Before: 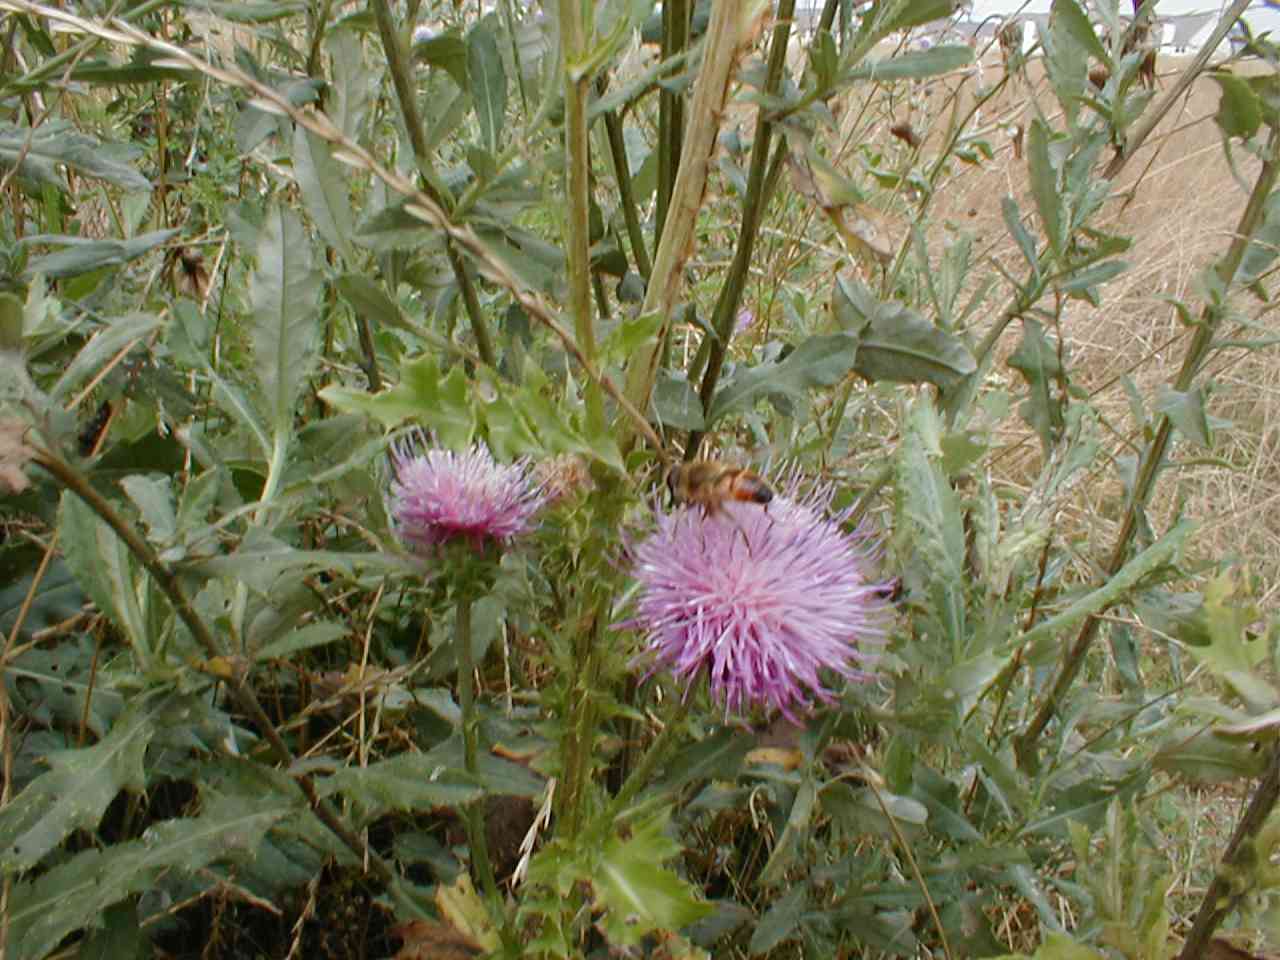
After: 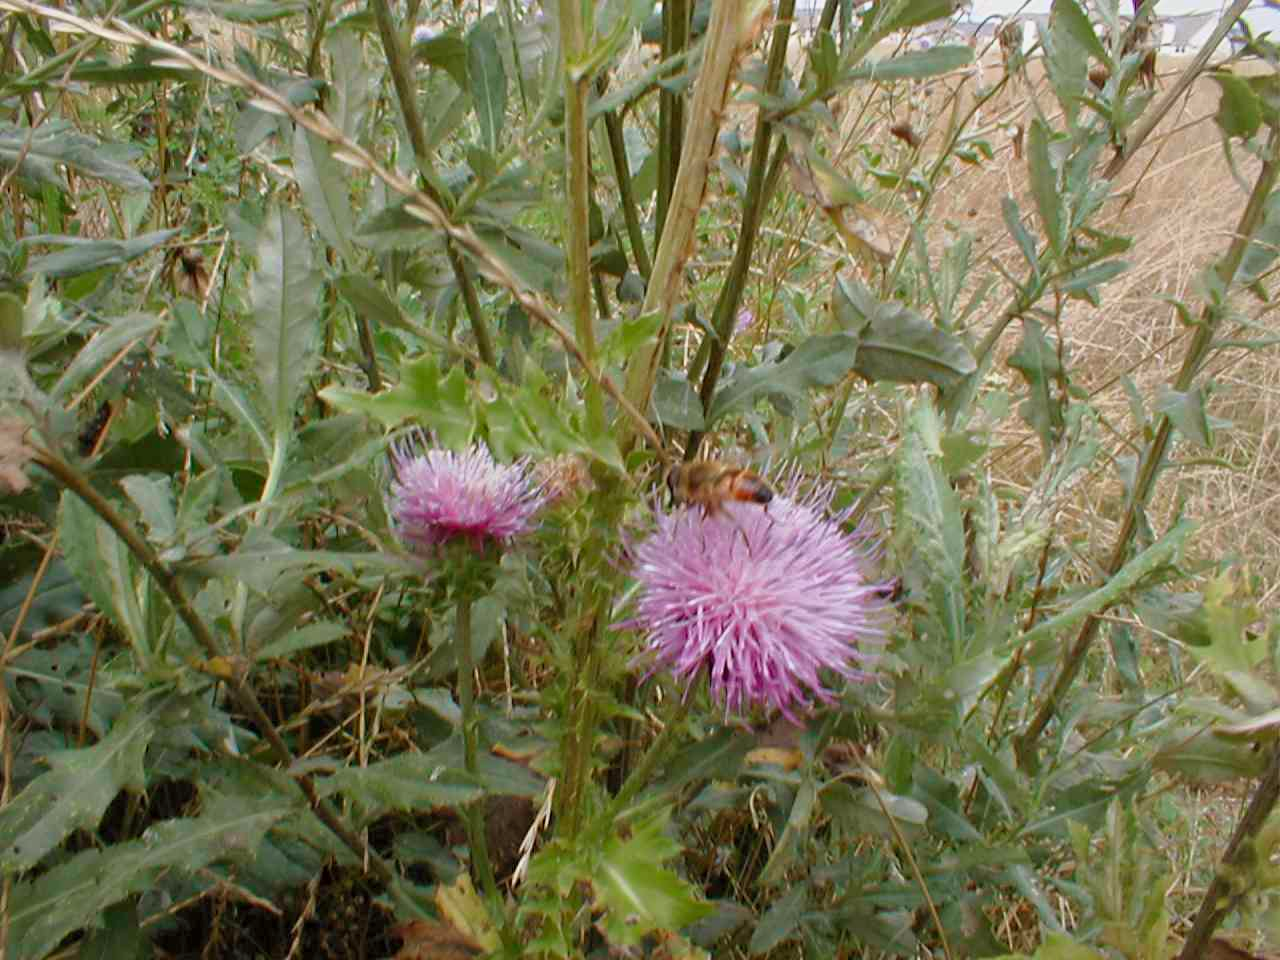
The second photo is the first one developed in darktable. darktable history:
tone curve: curves: ch0 [(0.013, 0) (0.061, 0.068) (0.239, 0.256) (0.502, 0.505) (0.683, 0.676) (0.761, 0.773) (0.858, 0.858) (0.987, 0.945)]; ch1 [(0, 0) (0.172, 0.123) (0.304, 0.267) (0.414, 0.395) (0.472, 0.473) (0.502, 0.508) (0.521, 0.528) (0.583, 0.595) (0.654, 0.673) (0.728, 0.761) (1, 1)]; ch2 [(0, 0) (0.411, 0.424) (0.485, 0.476) (0.502, 0.502) (0.553, 0.557) (0.57, 0.576) (1, 1)], color space Lab, independent channels, preserve colors none
